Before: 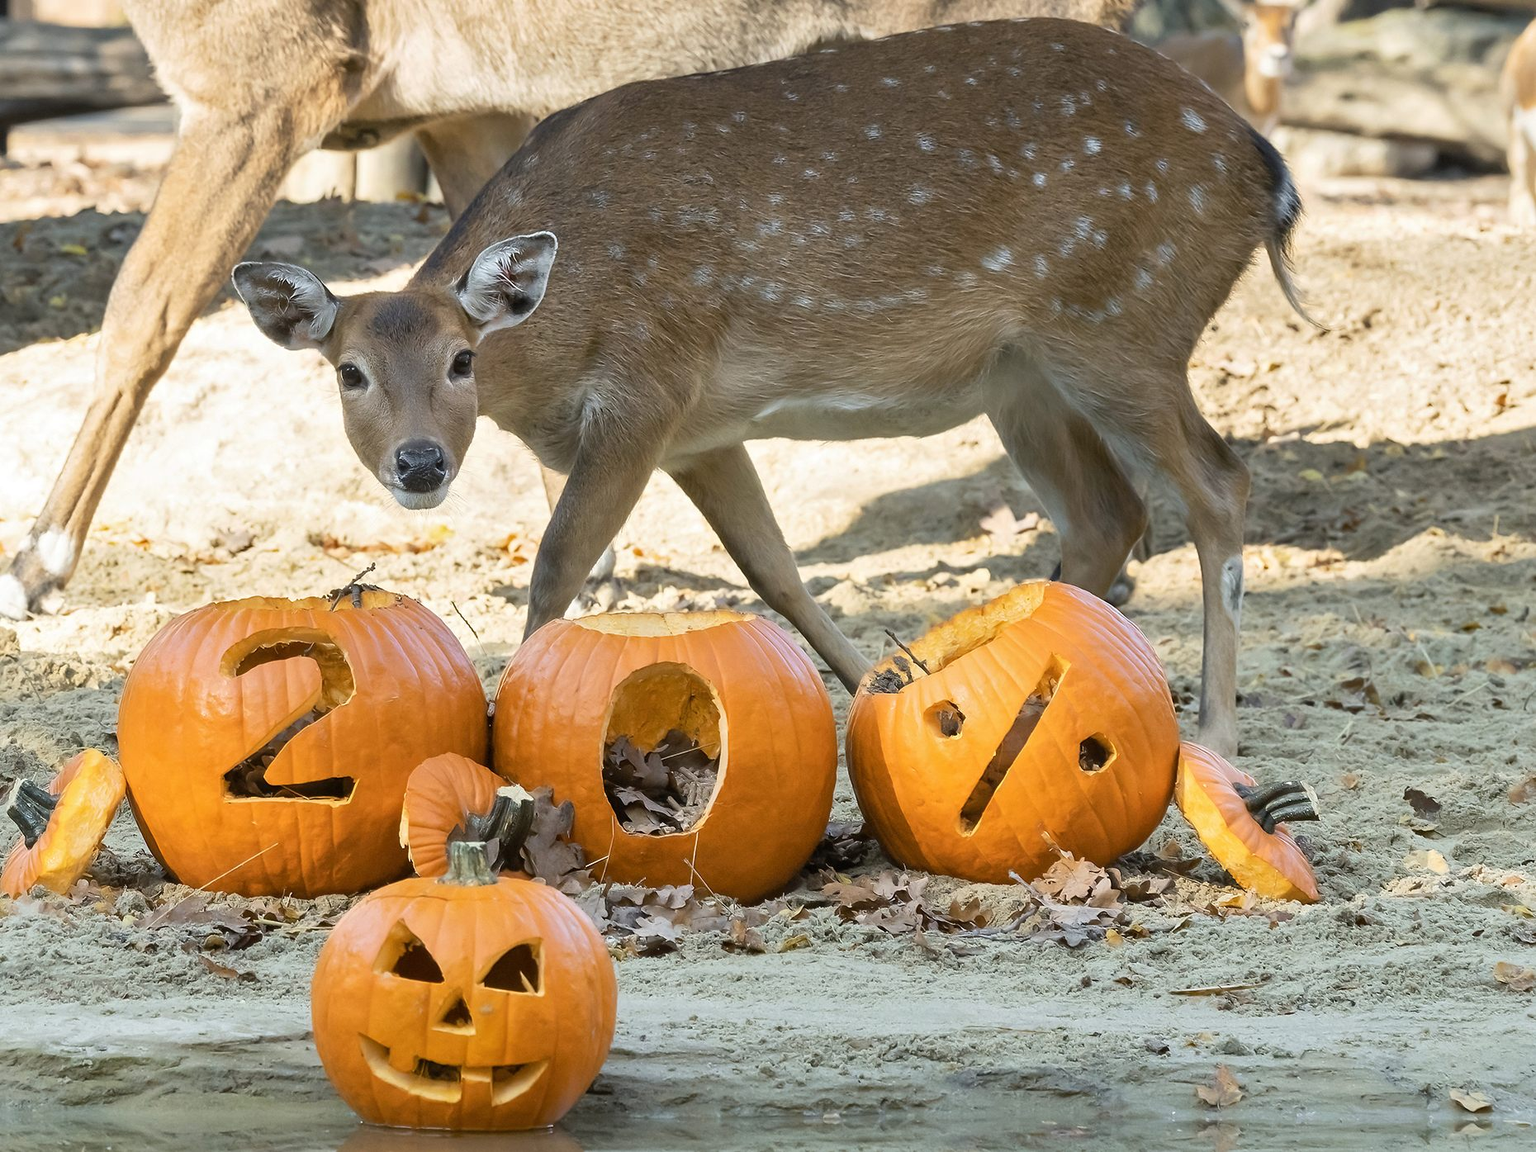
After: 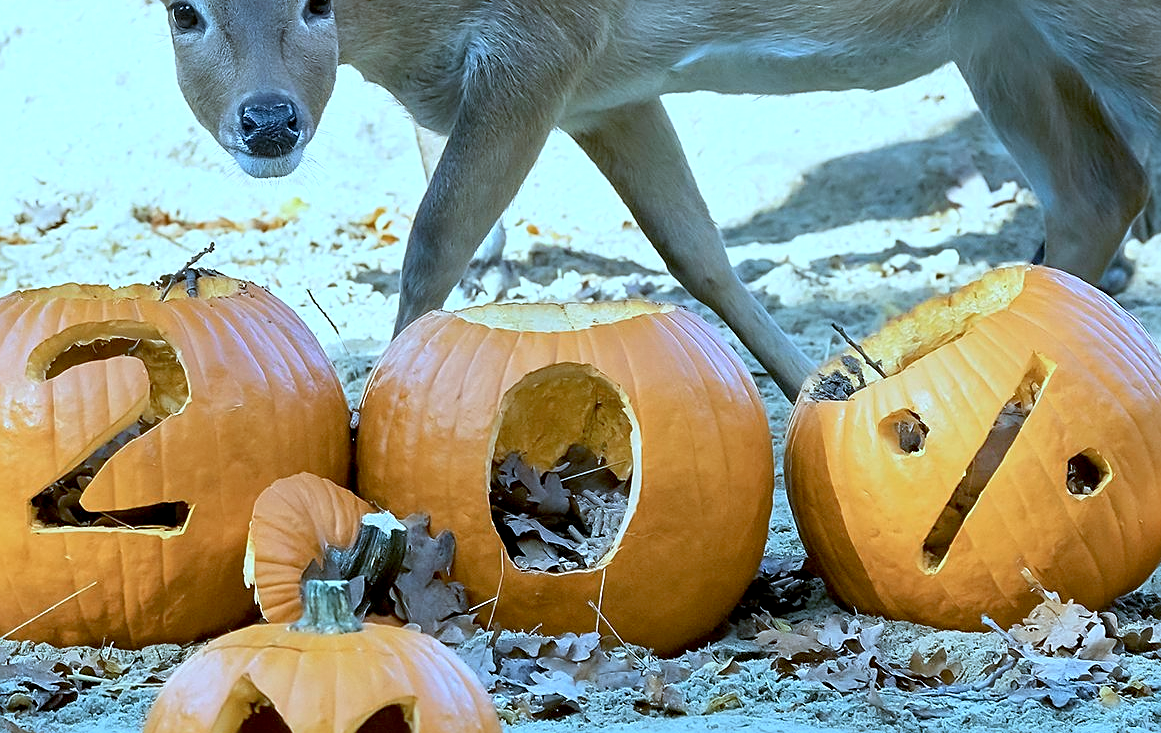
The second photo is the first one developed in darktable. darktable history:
crop: left 12.916%, top 31.511%, right 24.652%, bottom 15.906%
exposure: black level correction 0.009, exposure 0.119 EV, compensate highlight preservation false
sharpen: on, module defaults
color calibration: illuminant custom, x 0.434, y 0.394, temperature 3100.72 K
color correction: highlights a* 3.93, highlights b* 5.1
